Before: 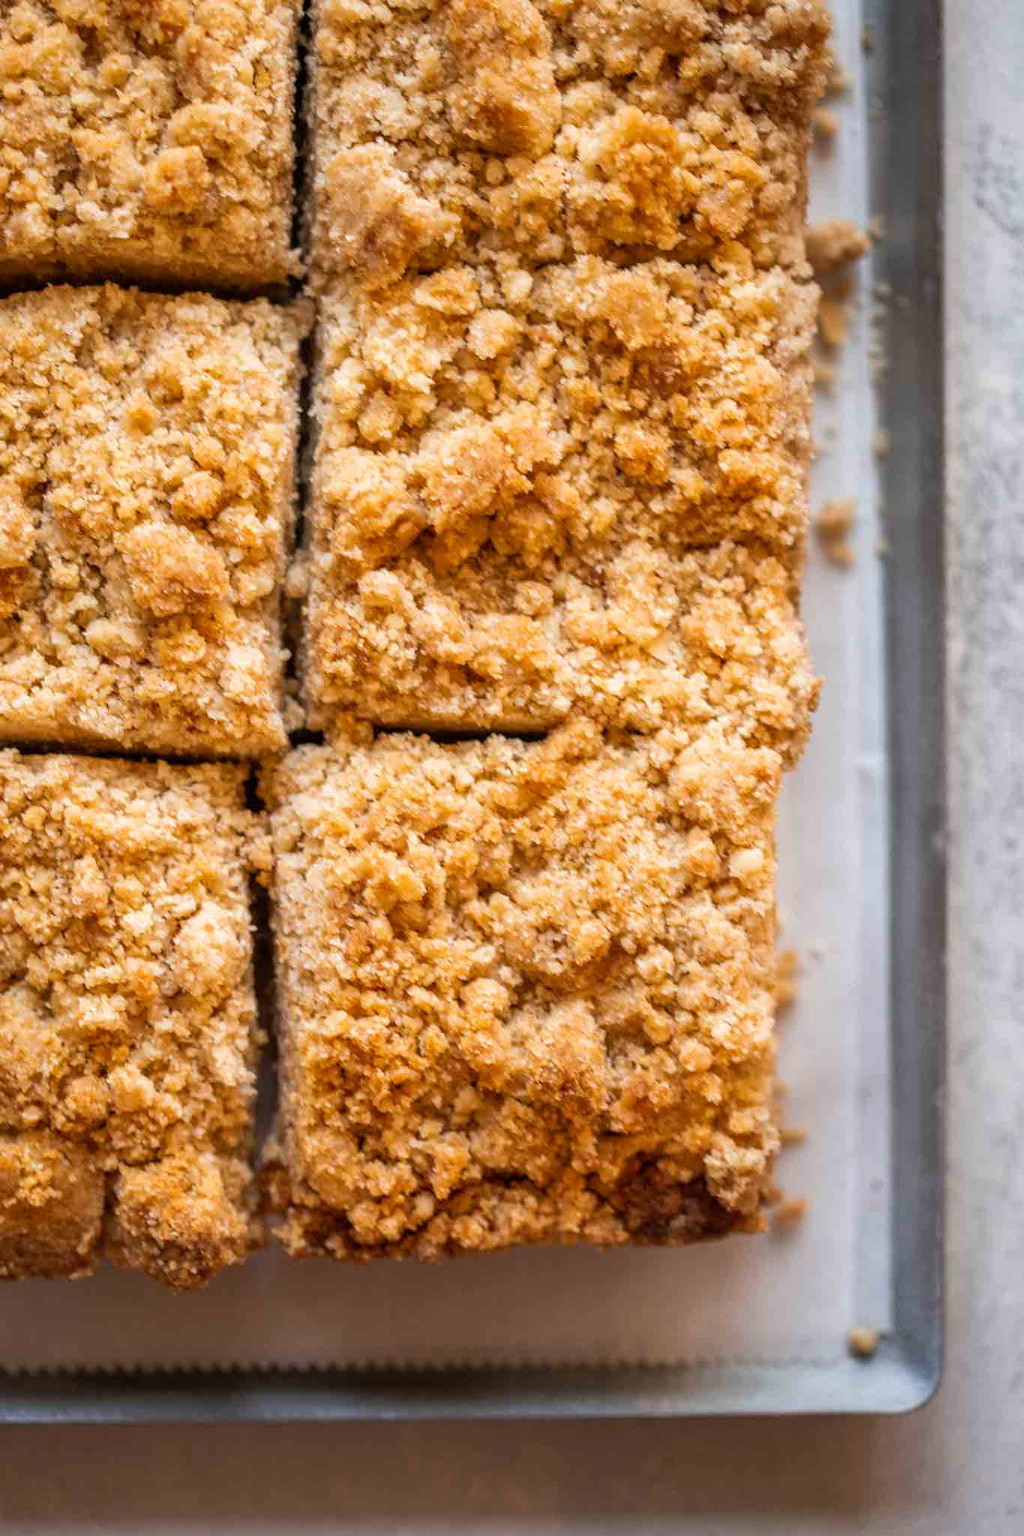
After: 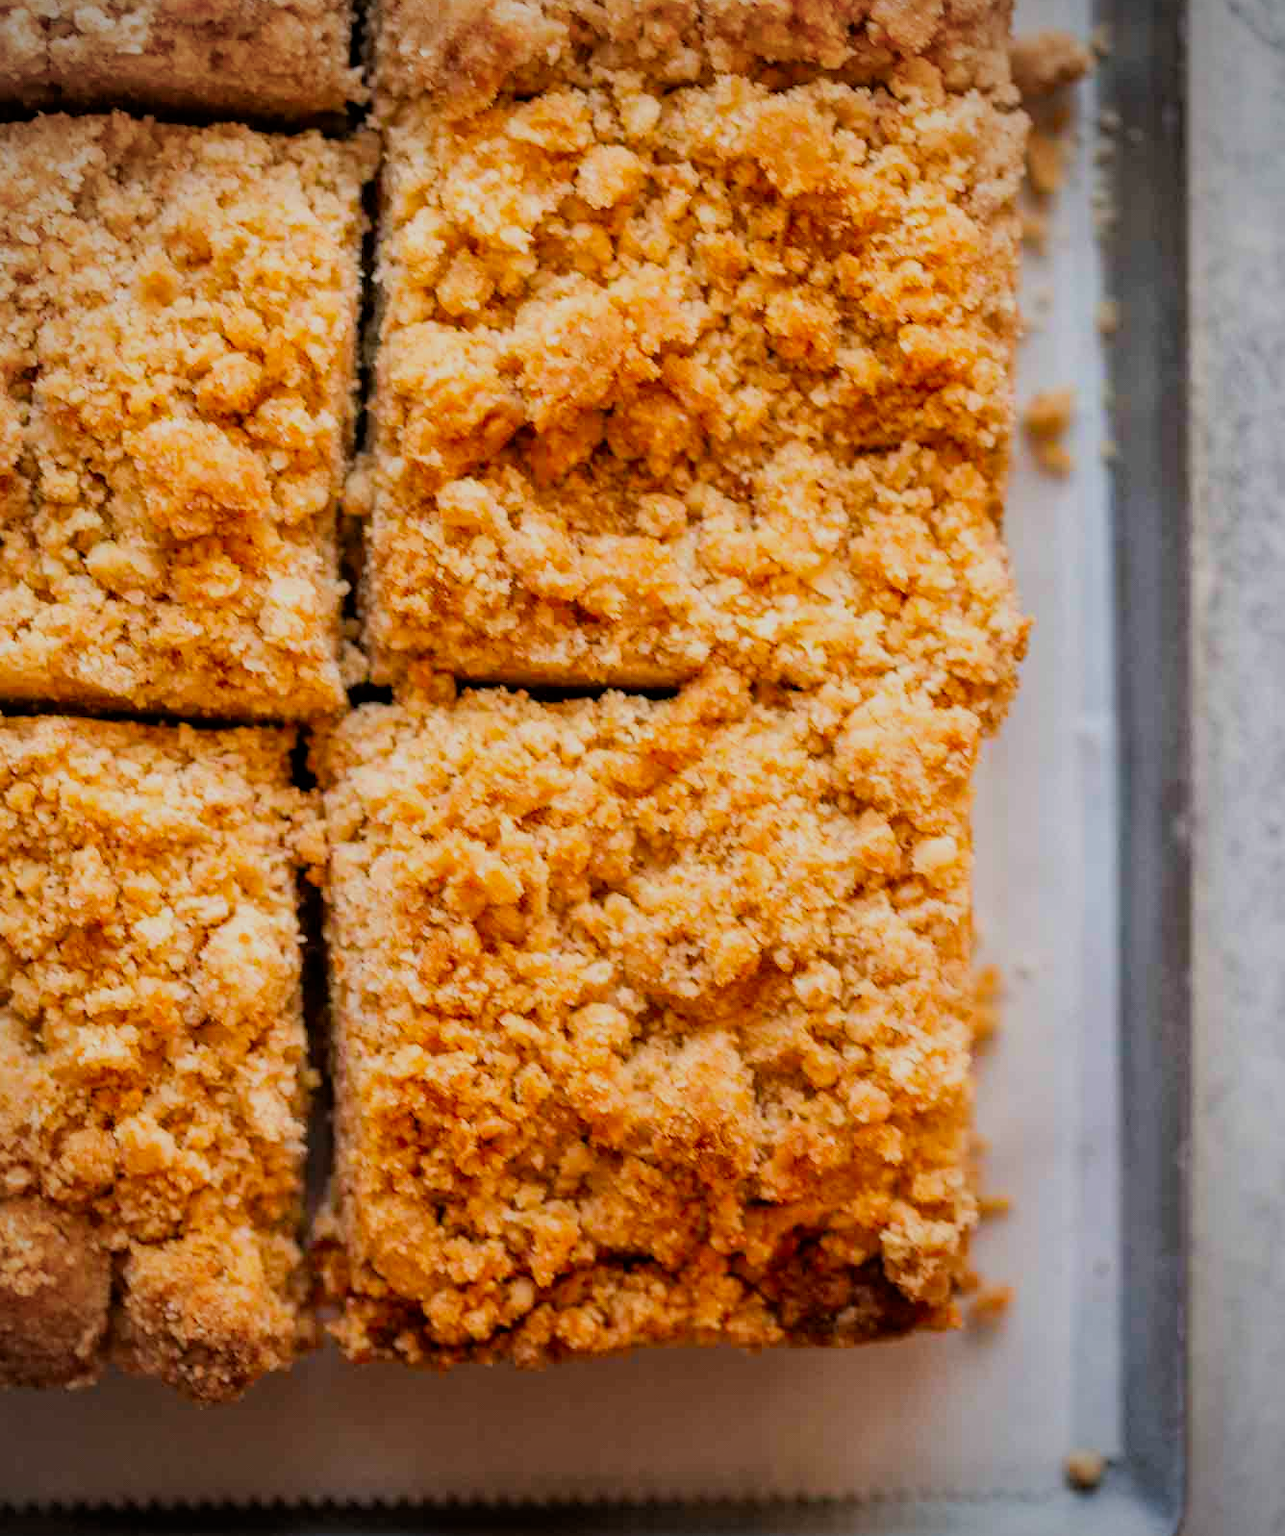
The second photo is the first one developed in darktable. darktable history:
filmic rgb: black relative exposure -7.65 EV, white relative exposure 4.56 EV, hardness 3.61
color correction: saturation 1.34
haze removal: compatibility mode true, adaptive false
crop and rotate: left 1.814%, top 12.818%, right 0.25%, bottom 9.225%
vignetting: fall-off radius 60.92%
